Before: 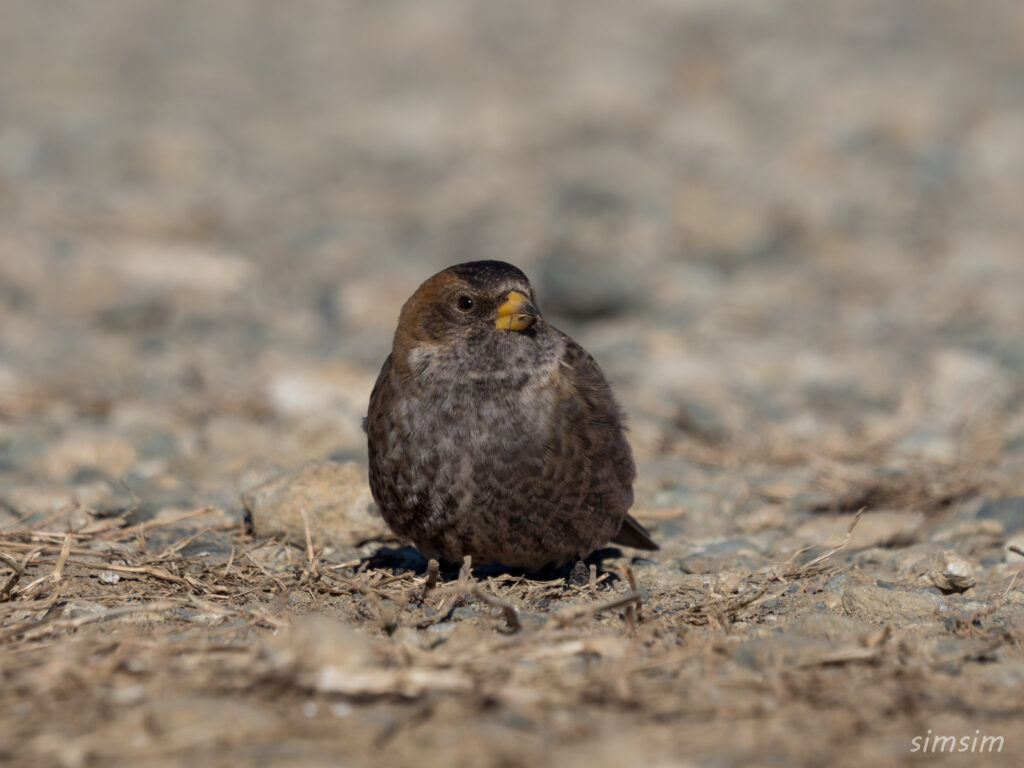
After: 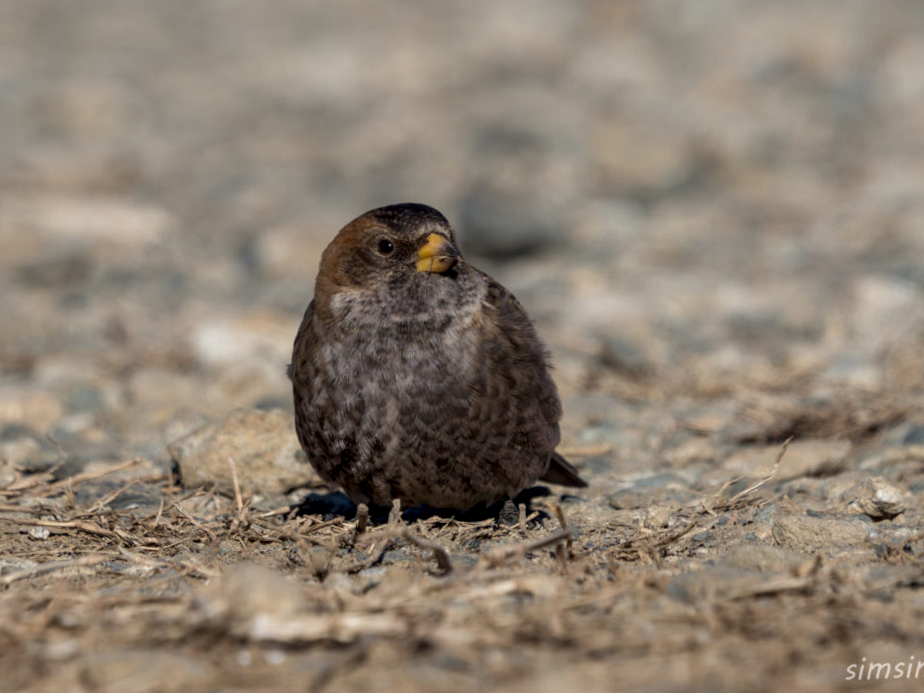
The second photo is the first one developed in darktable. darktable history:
local contrast: on, module defaults
crop and rotate: angle 1.96°, left 5.673%, top 5.673%
